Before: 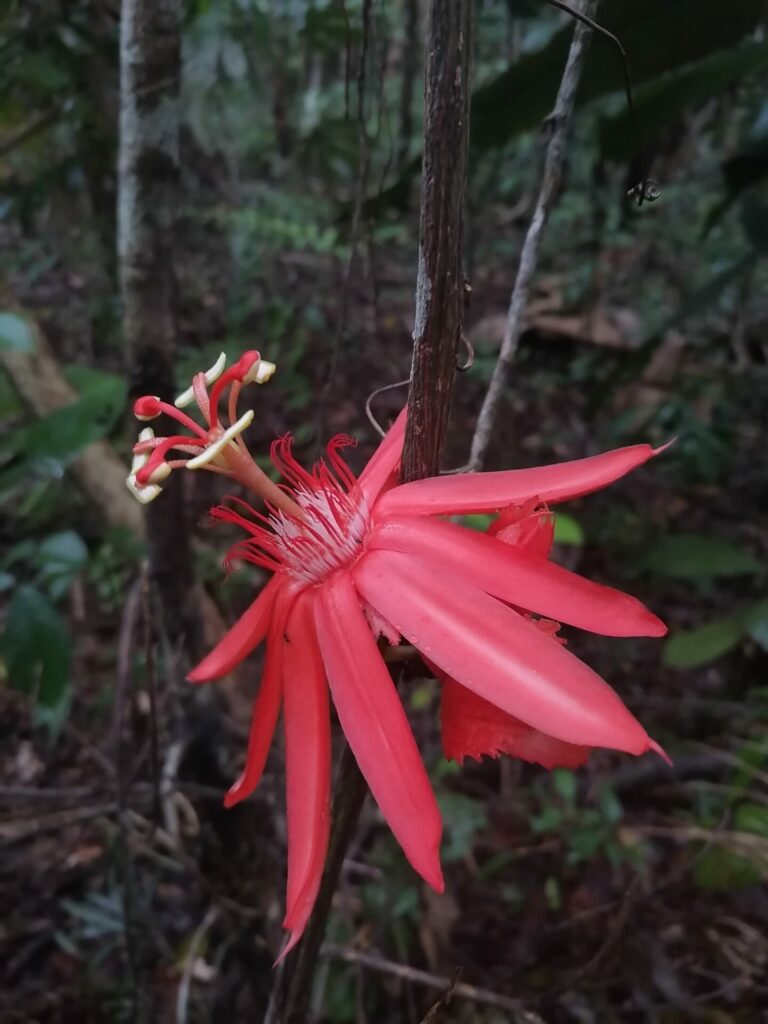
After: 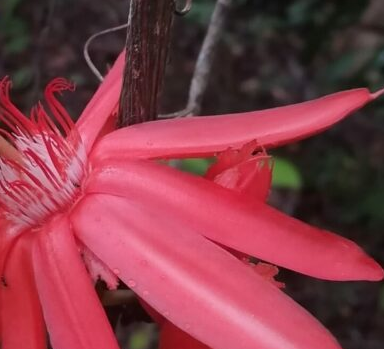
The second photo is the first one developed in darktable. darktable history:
crop: left 36.779%, top 34.832%, right 13.161%, bottom 31.069%
